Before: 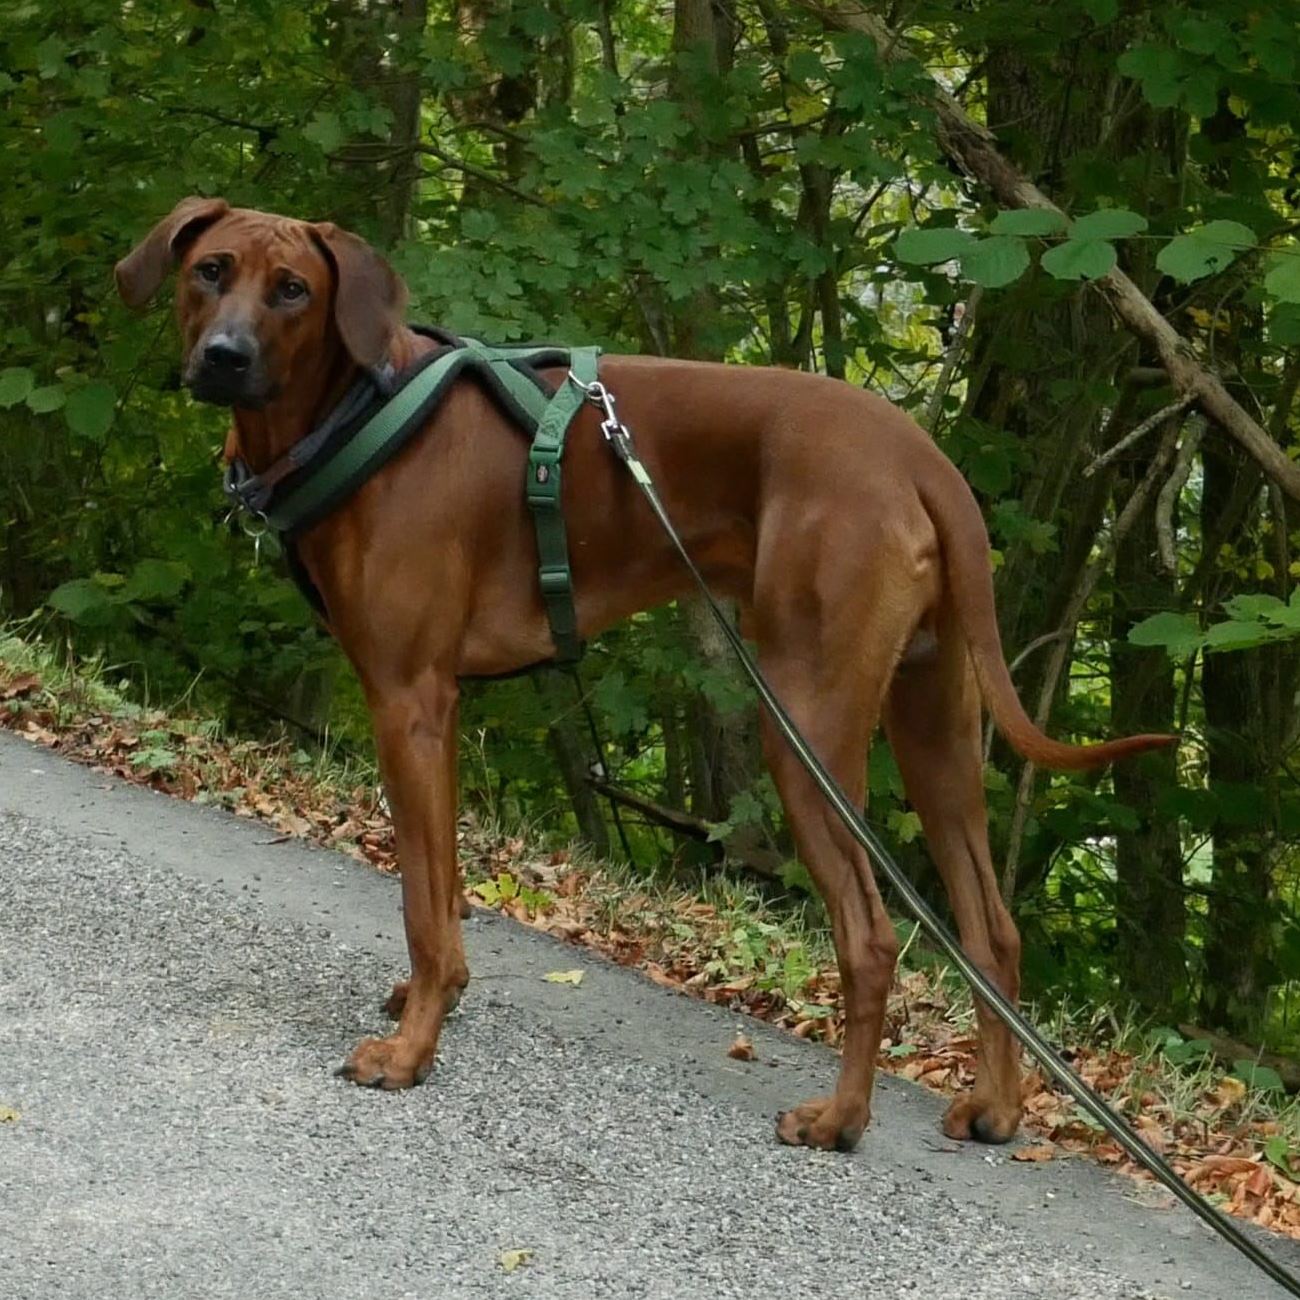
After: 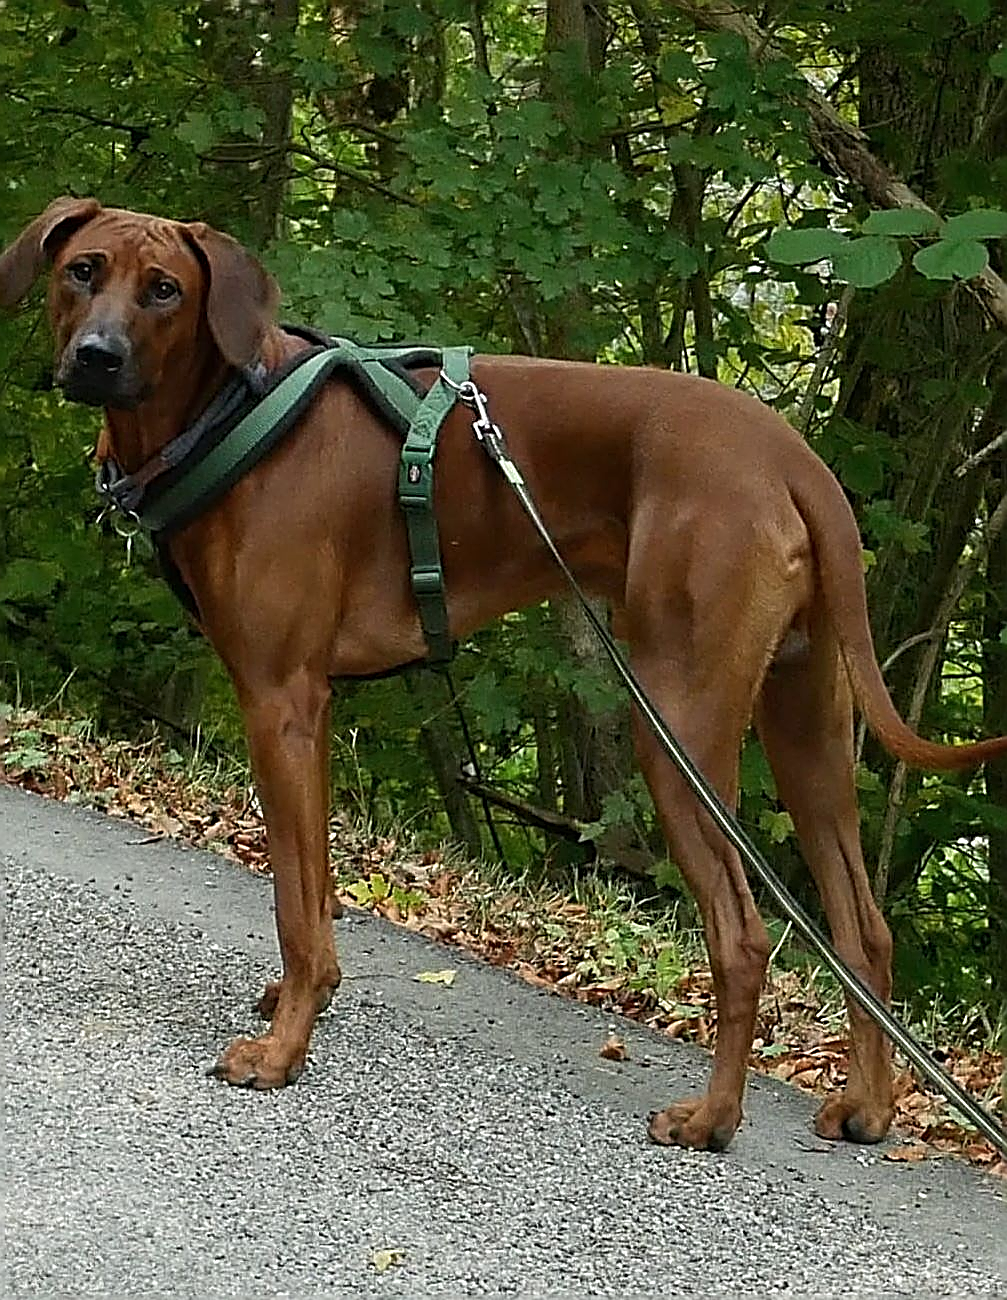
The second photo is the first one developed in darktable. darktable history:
sharpen: amount 1.869
crop: left 9.889%, right 12.59%
shadows and highlights: shadows 12.96, white point adjustment 1.23, highlights -0.959, soften with gaussian
